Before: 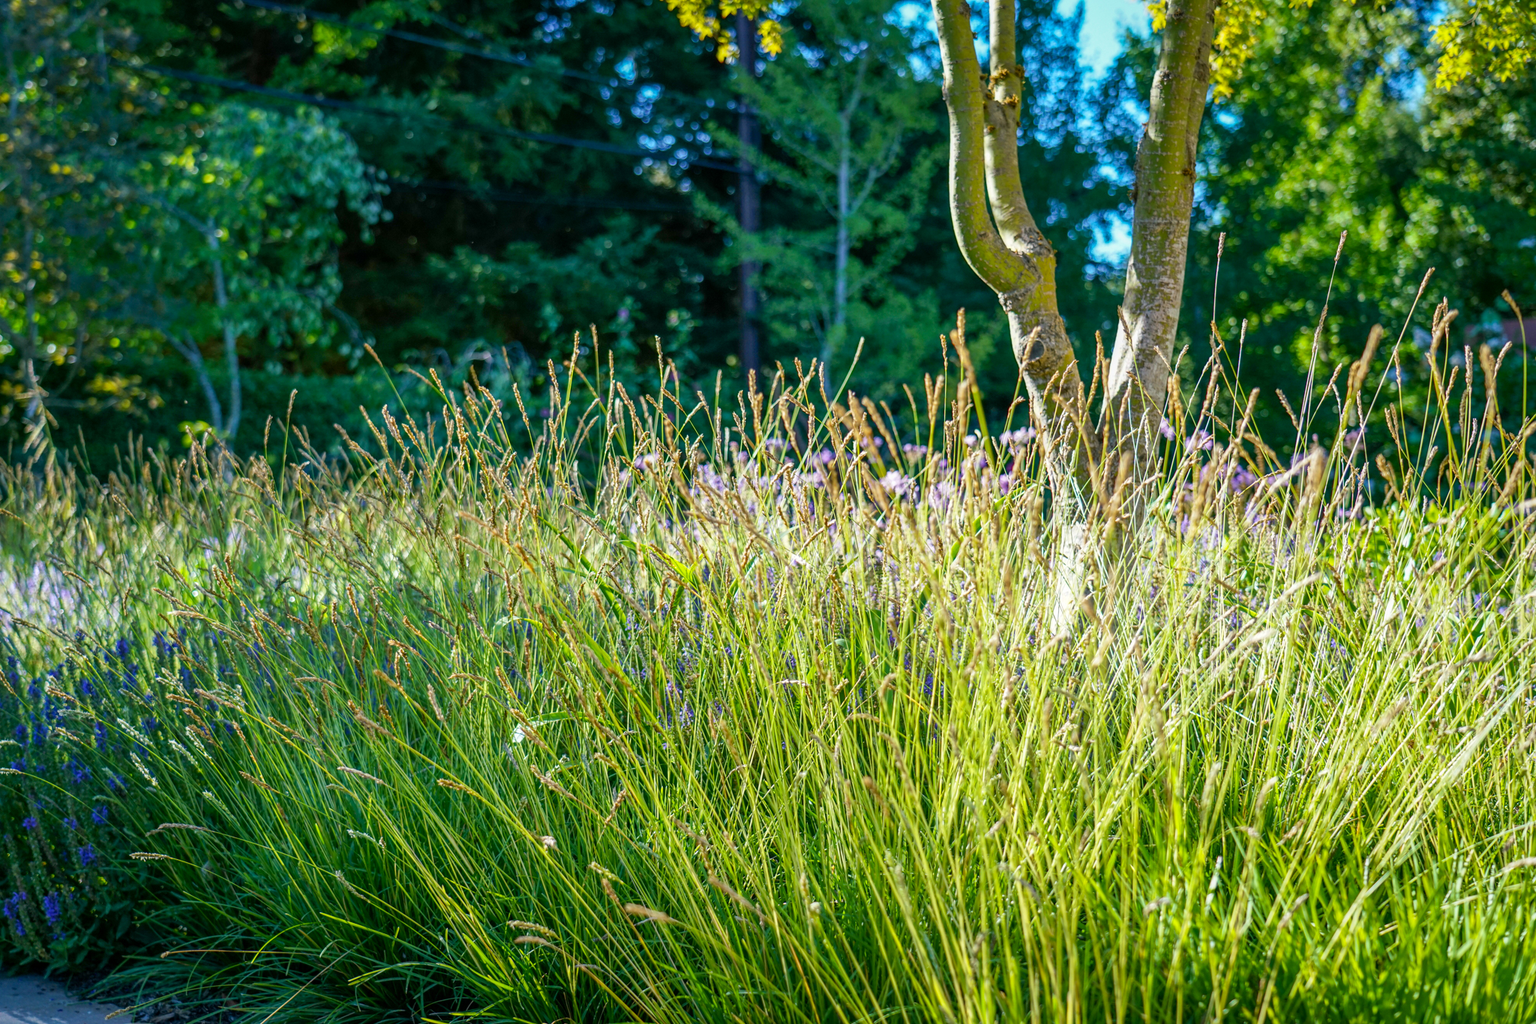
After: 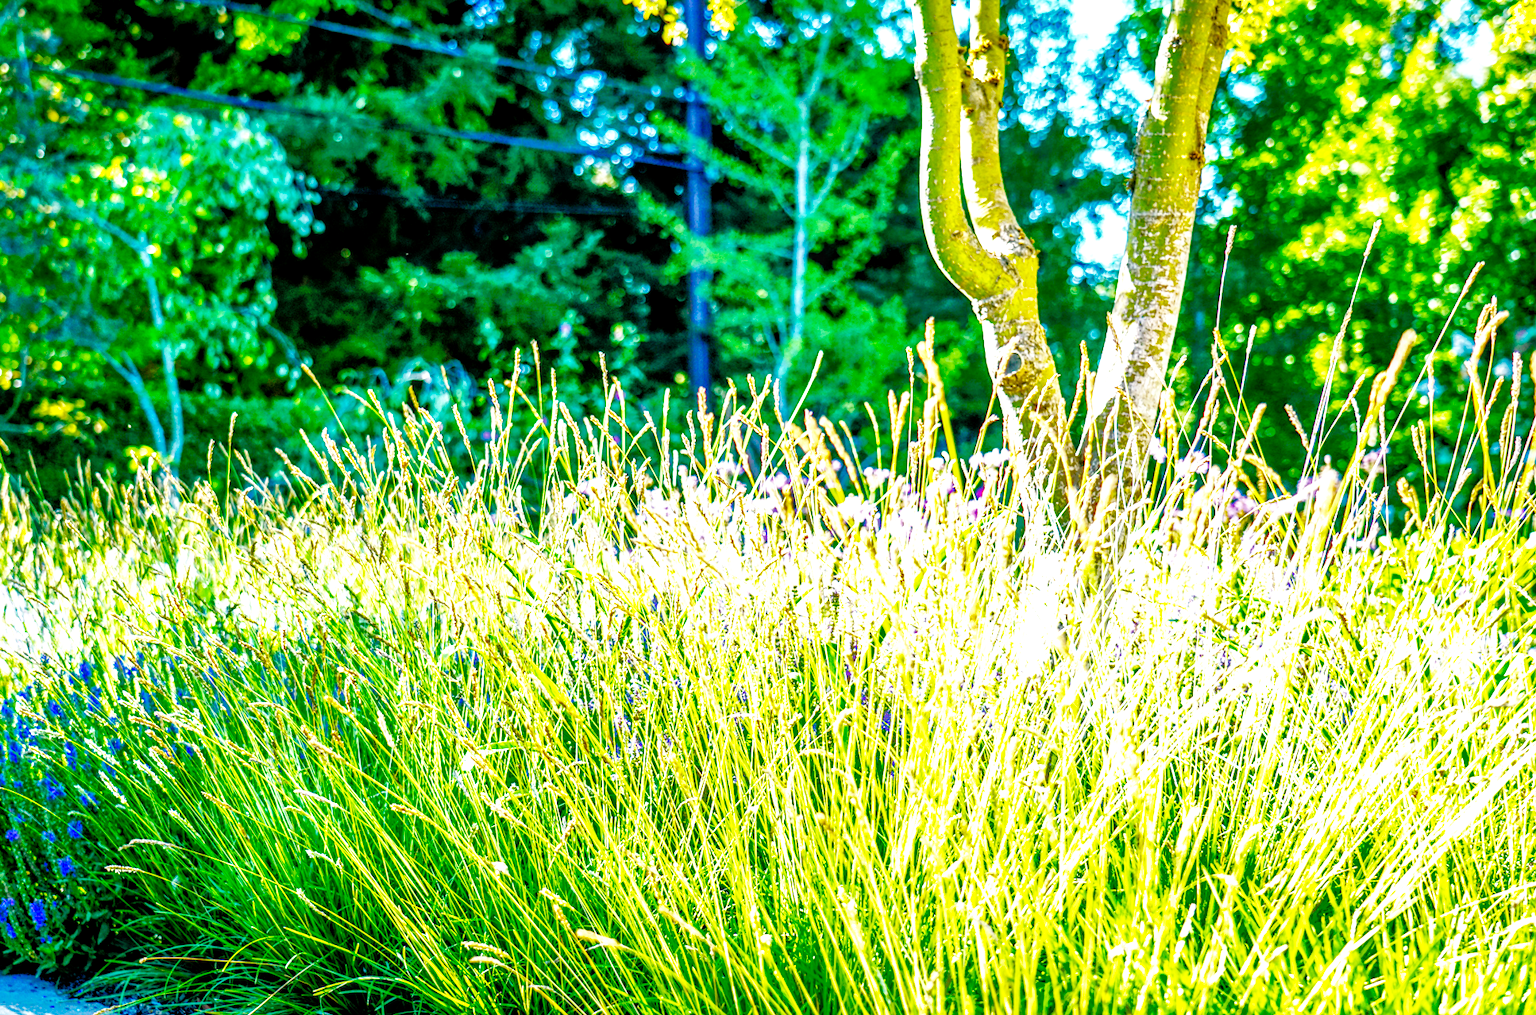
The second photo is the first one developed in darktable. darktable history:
exposure: exposure 0.999 EV, compensate highlight preservation false
rotate and perspective: rotation 0.062°, lens shift (vertical) 0.115, lens shift (horizontal) -0.133, crop left 0.047, crop right 0.94, crop top 0.061, crop bottom 0.94
white balance: red 1.009, blue 0.985
color calibration: x 0.342, y 0.356, temperature 5122 K
shadows and highlights: shadows 60, highlights -60
local contrast: detail 130%
color balance rgb: global offset › luminance -0.51%, perceptual saturation grading › global saturation 27.53%, perceptual saturation grading › highlights -25%, perceptual saturation grading › shadows 25%, perceptual brilliance grading › highlights 6.62%, perceptual brilliance grading › mid-tones 17.07%, perceptual brilliance grading › shadows -5.23%
base curve: curves: ch0 [(0, 0) (0.007, 0.004) (0.027, 0.03) (0.046, 0.07) (0.207, 0.54) (0.442, 0.872) (0.673, 0.972) (1, 1)], preserve colors none
